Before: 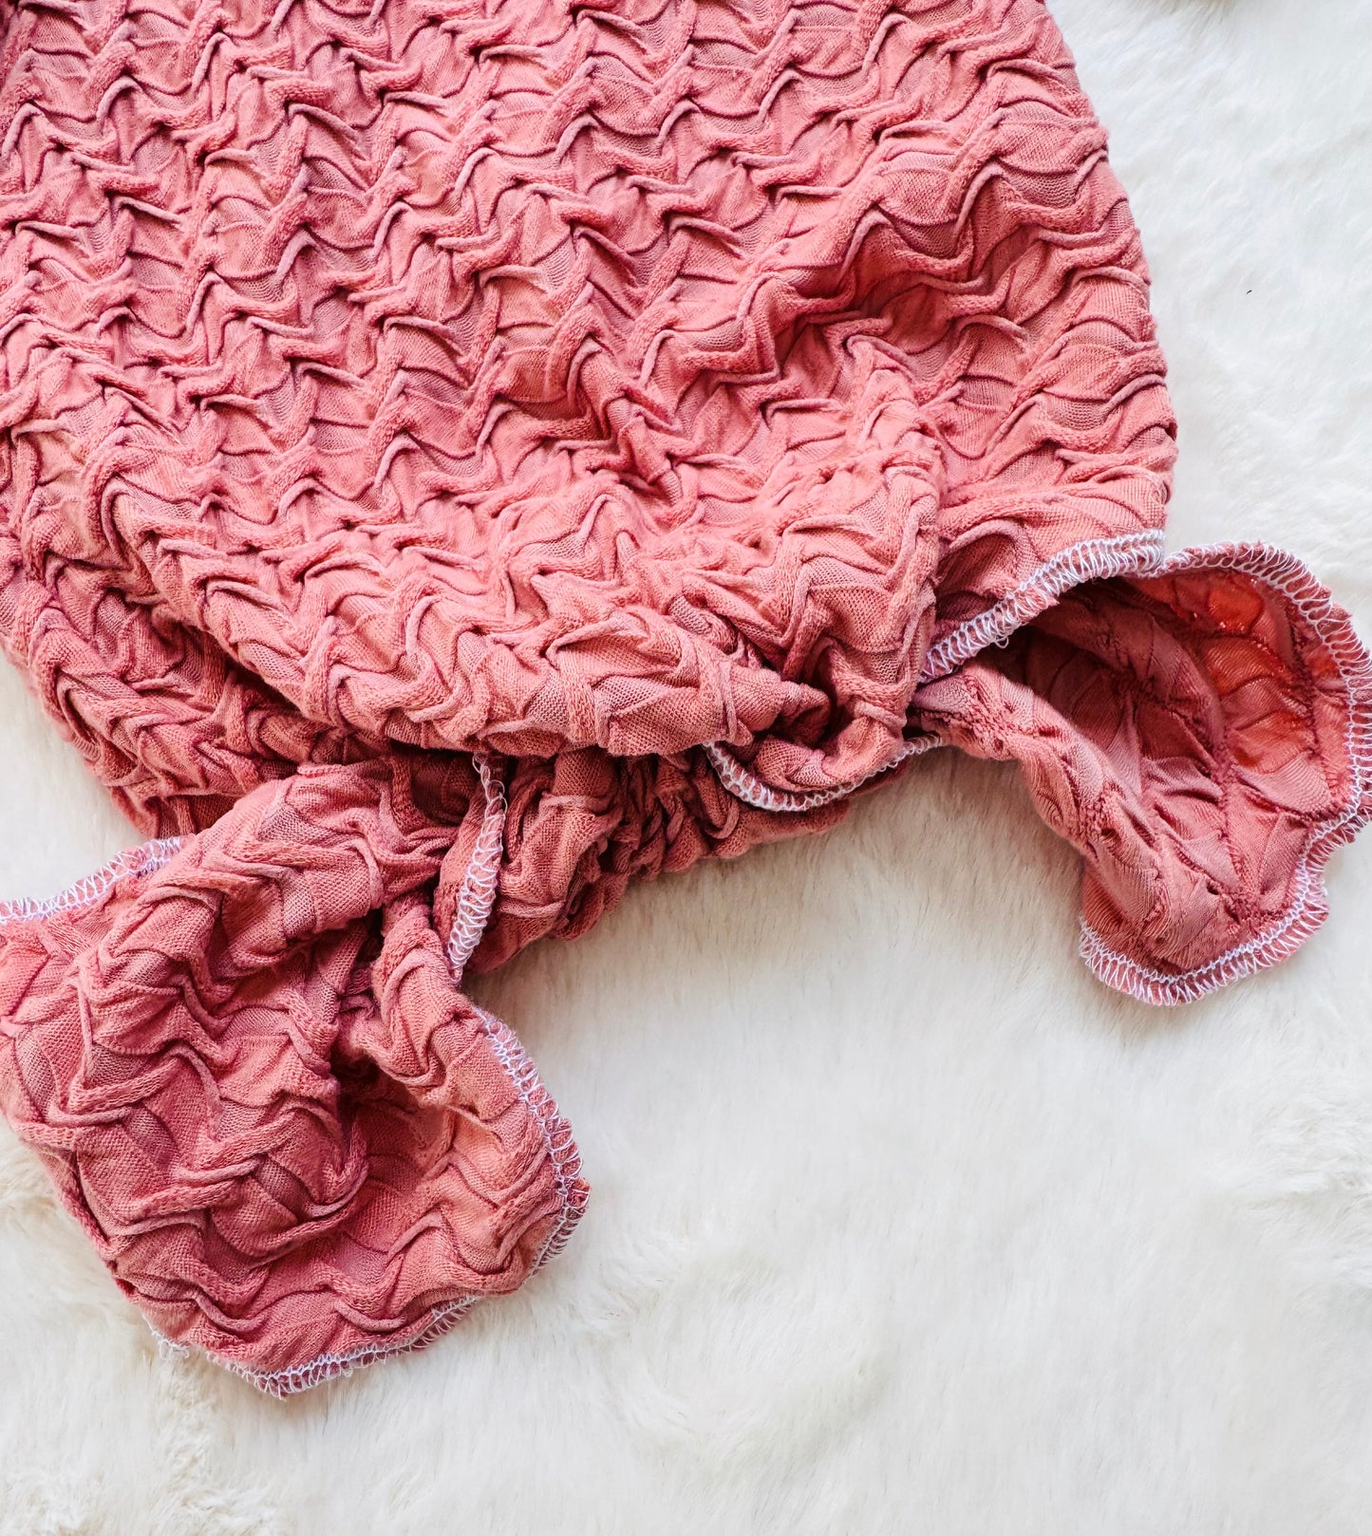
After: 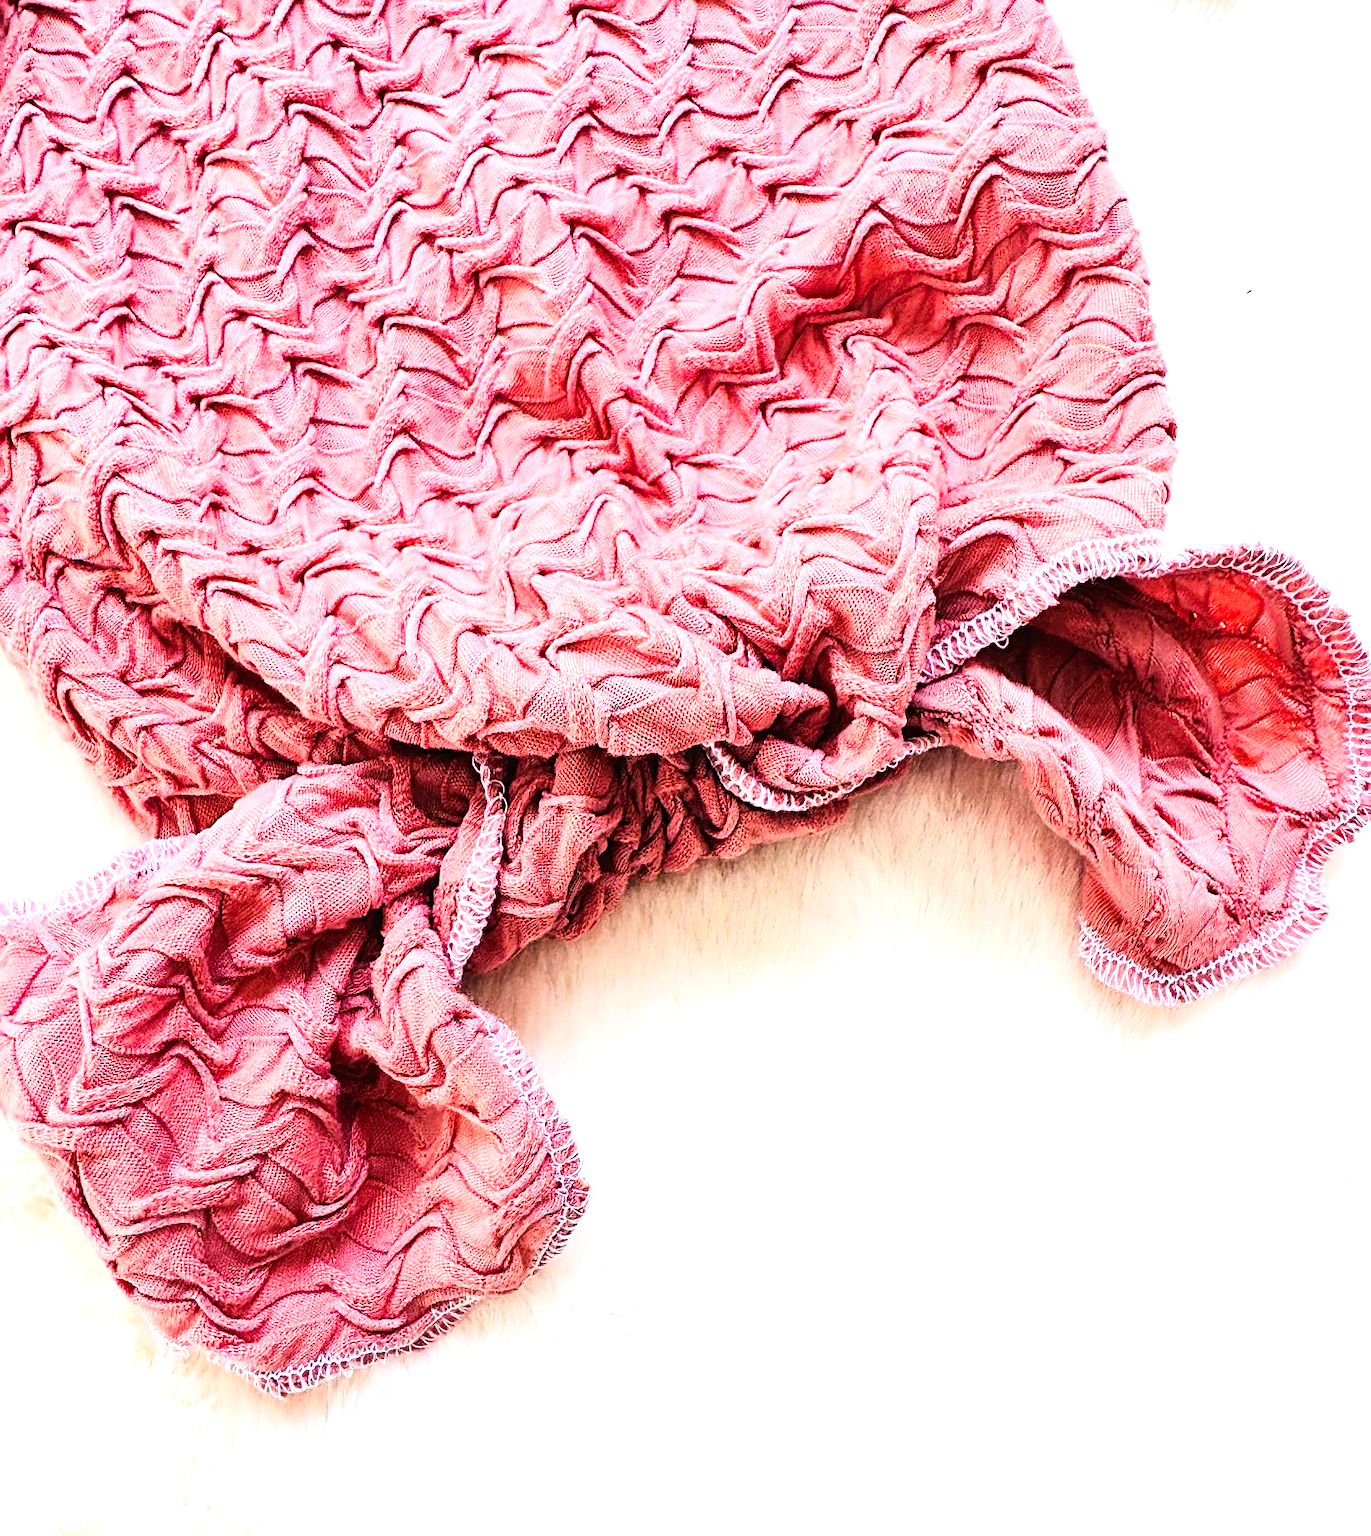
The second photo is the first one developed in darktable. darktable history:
sharpen: on, module defaults
exposure: exposure 0.196 EV, compensate highlight preservation false
tone equalizer: -8 EV -0.724 EV, -7 EV -0.688 EV, -6 EV -0.582 EV, -5 EV -0.416 EV, -3 EV 0.404 EV, -2 EV 0.6 EV, -1 EV 0.692 EV, +0 EV 0.756 EV
contrast brightness saturation: contrast 0.203, brightness 0.155, saturation 0.22
